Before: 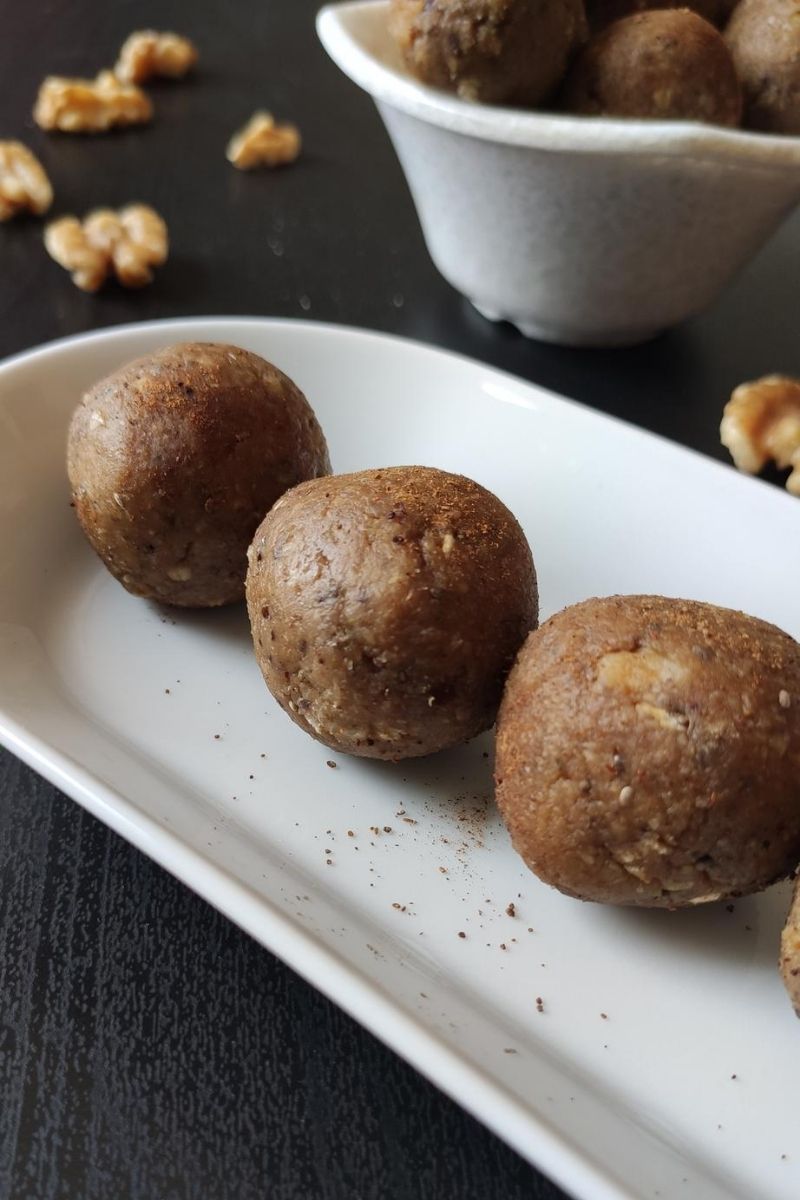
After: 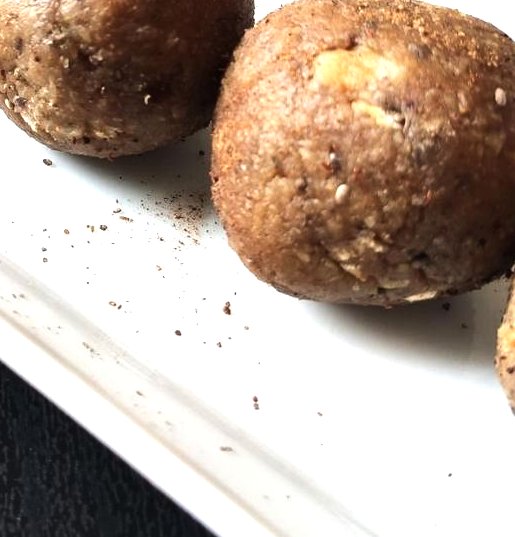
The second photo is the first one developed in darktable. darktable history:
crop and rotate: left 35.509%, top 50.238%, bottom 4.934%
exposure: black level correction 0, exposure 0.7 EV, compensate exposure bias true, compensate highlight preservation false
tone equalizer: -8 EV -0.75 EV, -7 EV -0.7 EV, -6 EV -0.6 EV, -5 EV -0.4 EV, -3 EV 0.4 EV, -2 EV 0.6 EV, -1 EV 0.7 EV, +0 EV 0.75 EV, edges refinement/feathering 500, mask exposure compensation -1.57 EV, preserve details no
